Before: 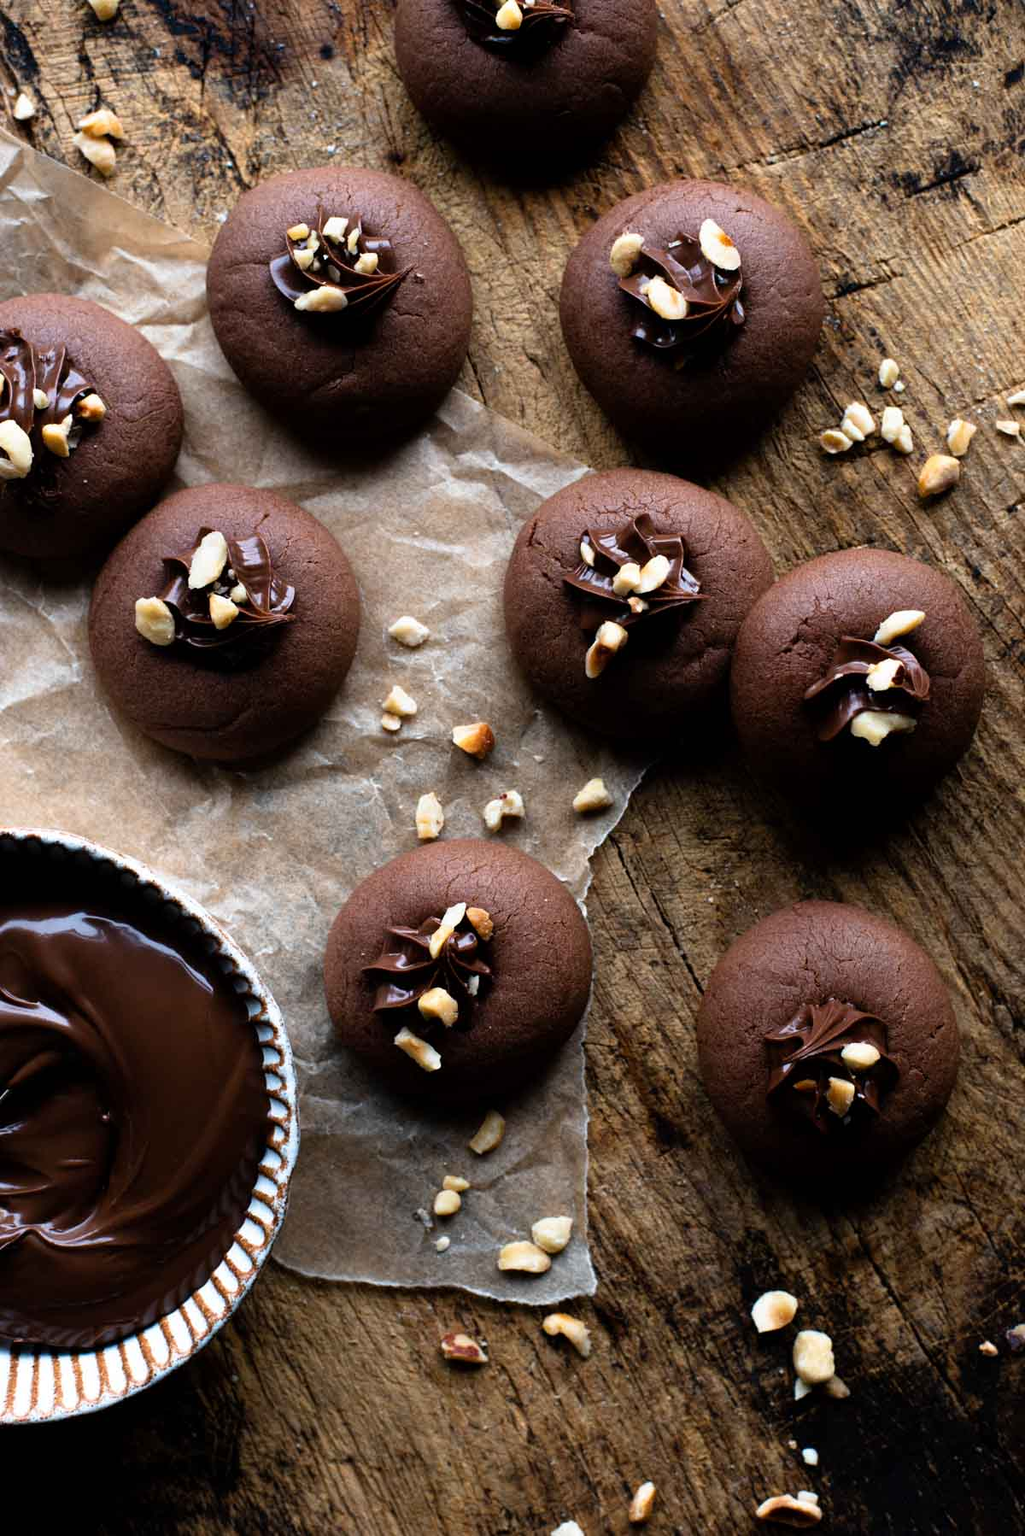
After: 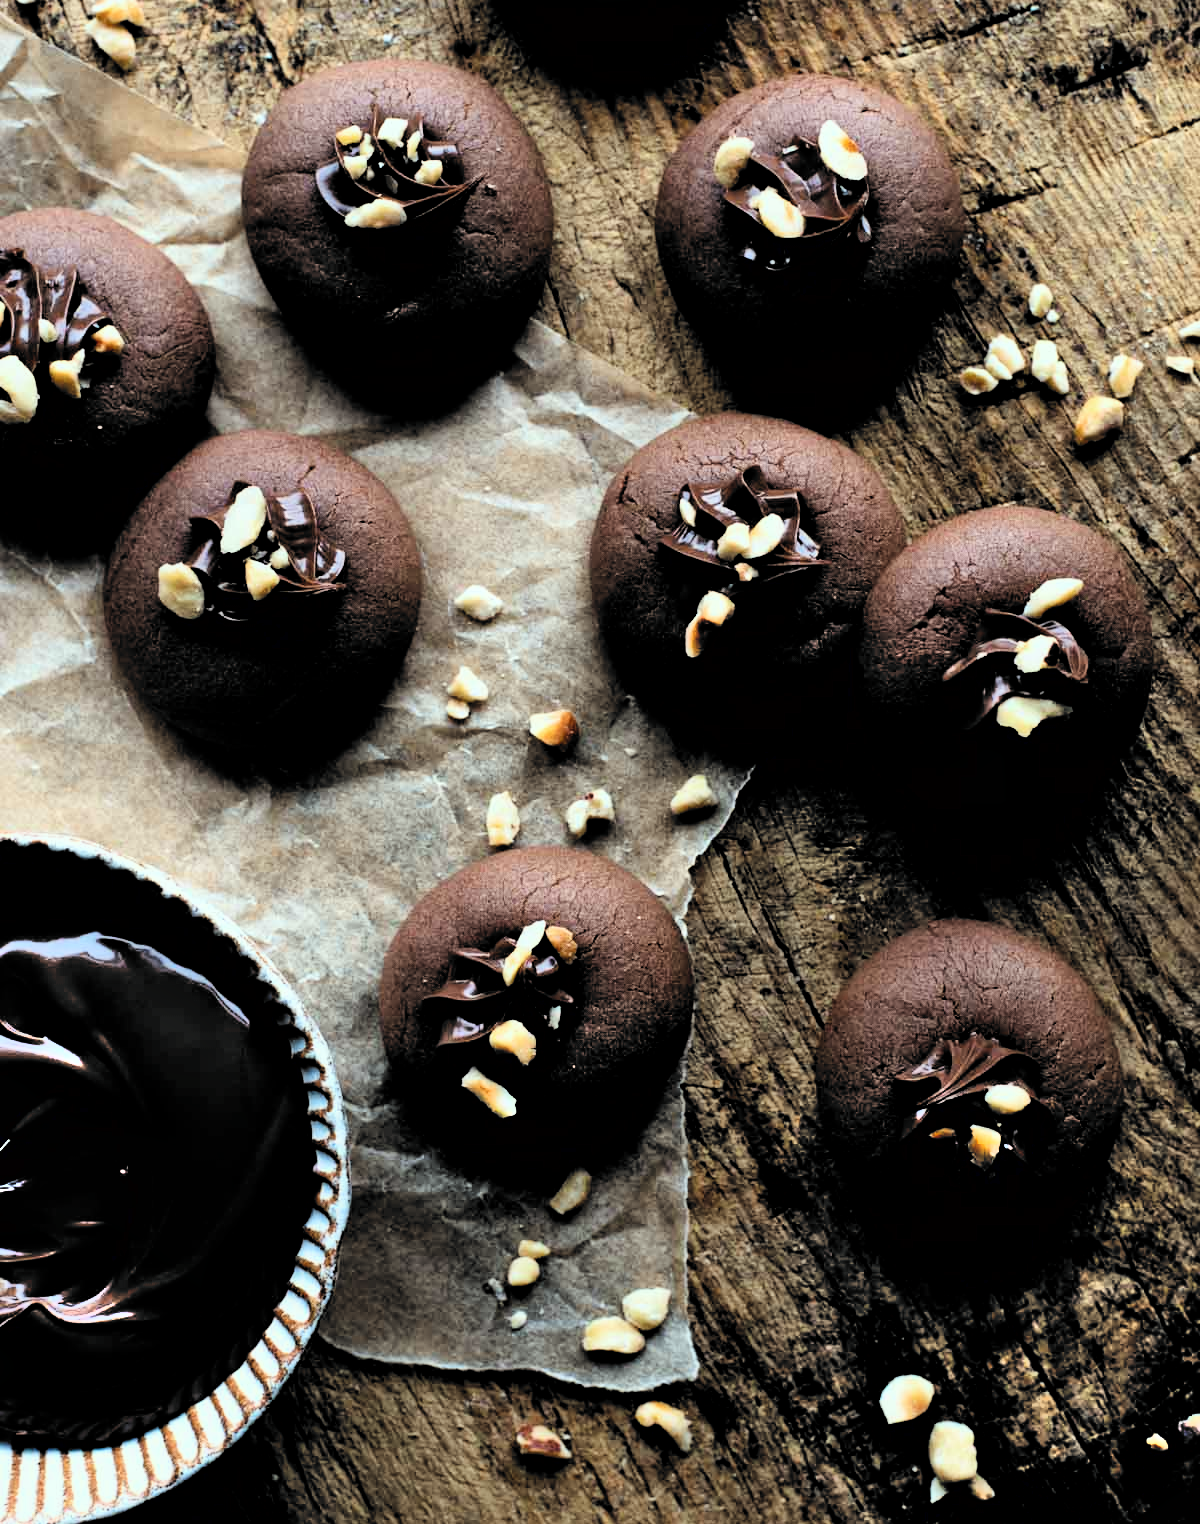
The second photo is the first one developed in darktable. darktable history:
crop: top 7.619%, bottom 7.607%
color correction: highlights a* -6.67, highlights b* 0.646
local contrast: mode bilateral grid, contrast 21, coarseness 49, detail 119%, midtone range 0.2
filmic rgb: black relative exposure -5.02 EV, white relative exposure 3.96 EV, hardness 2.89, contrast 1.385, highlights saturation mix -30.12%, color science v6 (2022)
shadows and highlights: radius 46.53, white point adjustment 6.56, compress 79.68%, highlights color adjustment 0.523%, soften with gaussian
